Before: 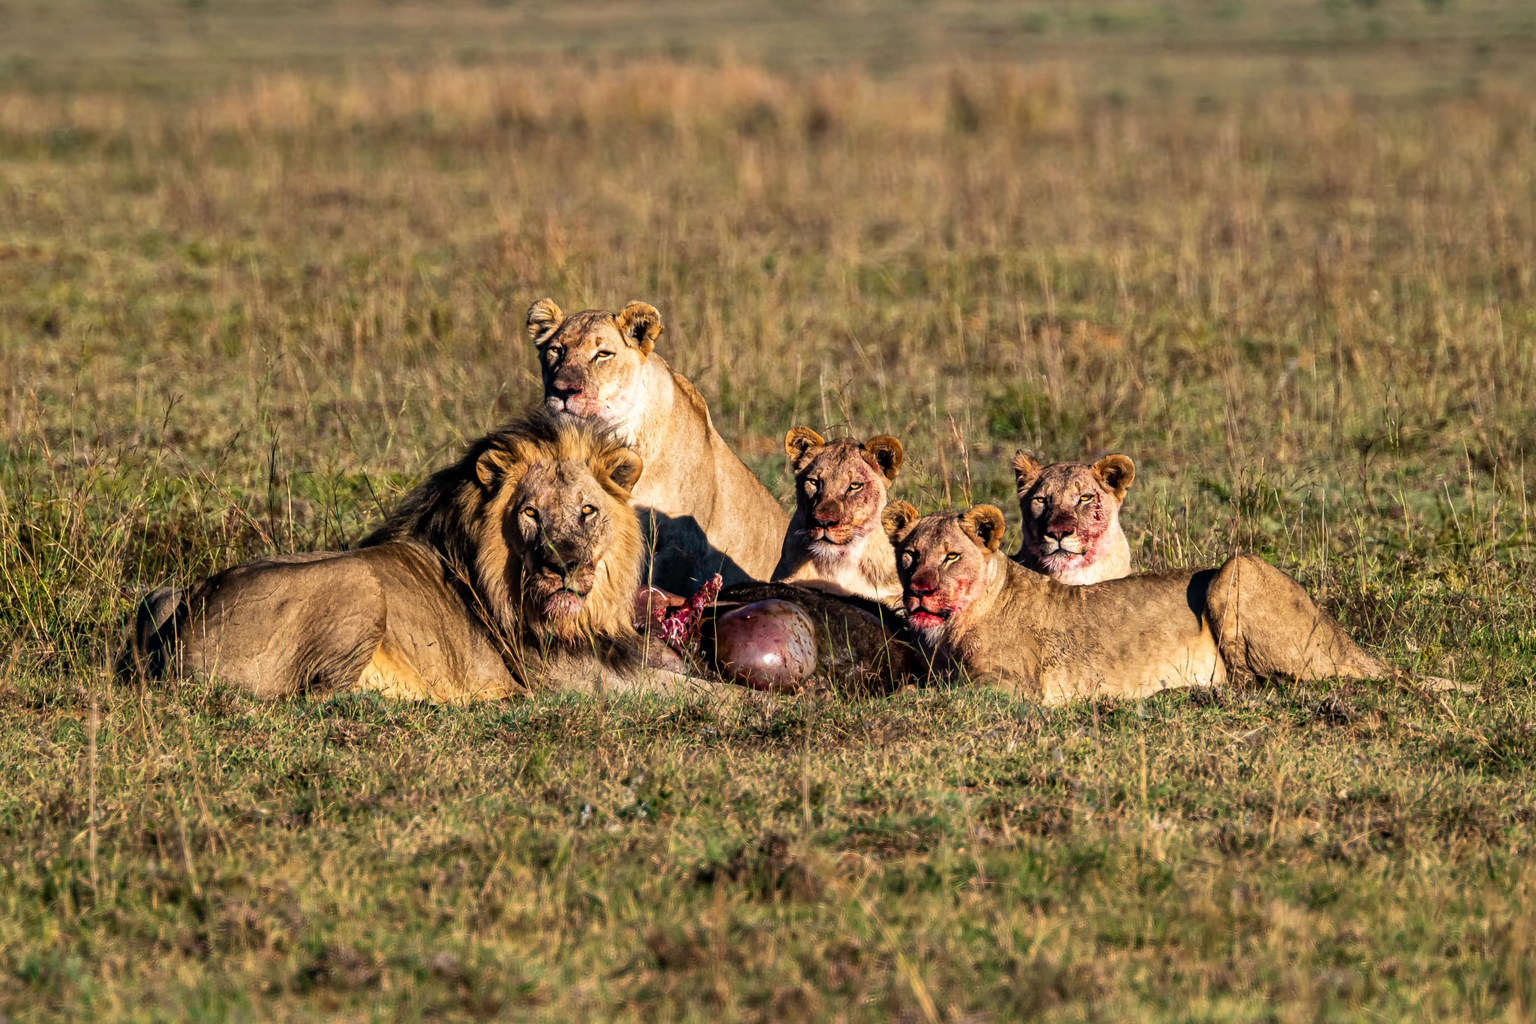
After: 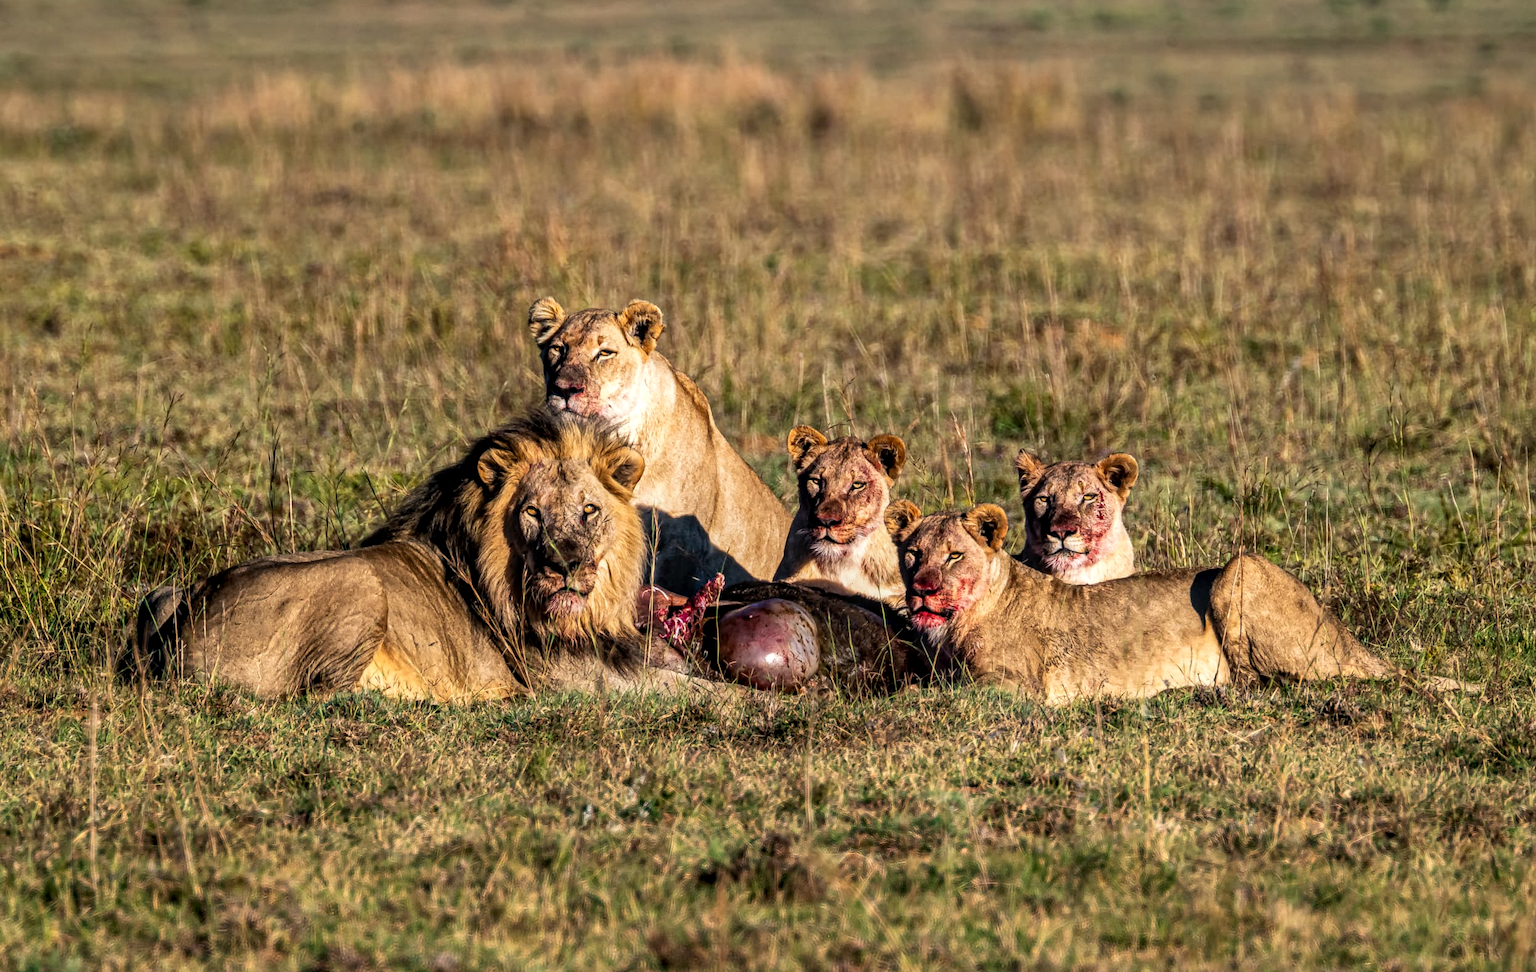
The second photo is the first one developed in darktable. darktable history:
local contrast: on, module defaults
crop: top 0.281%, right 0.258%, bottom 5.021%
